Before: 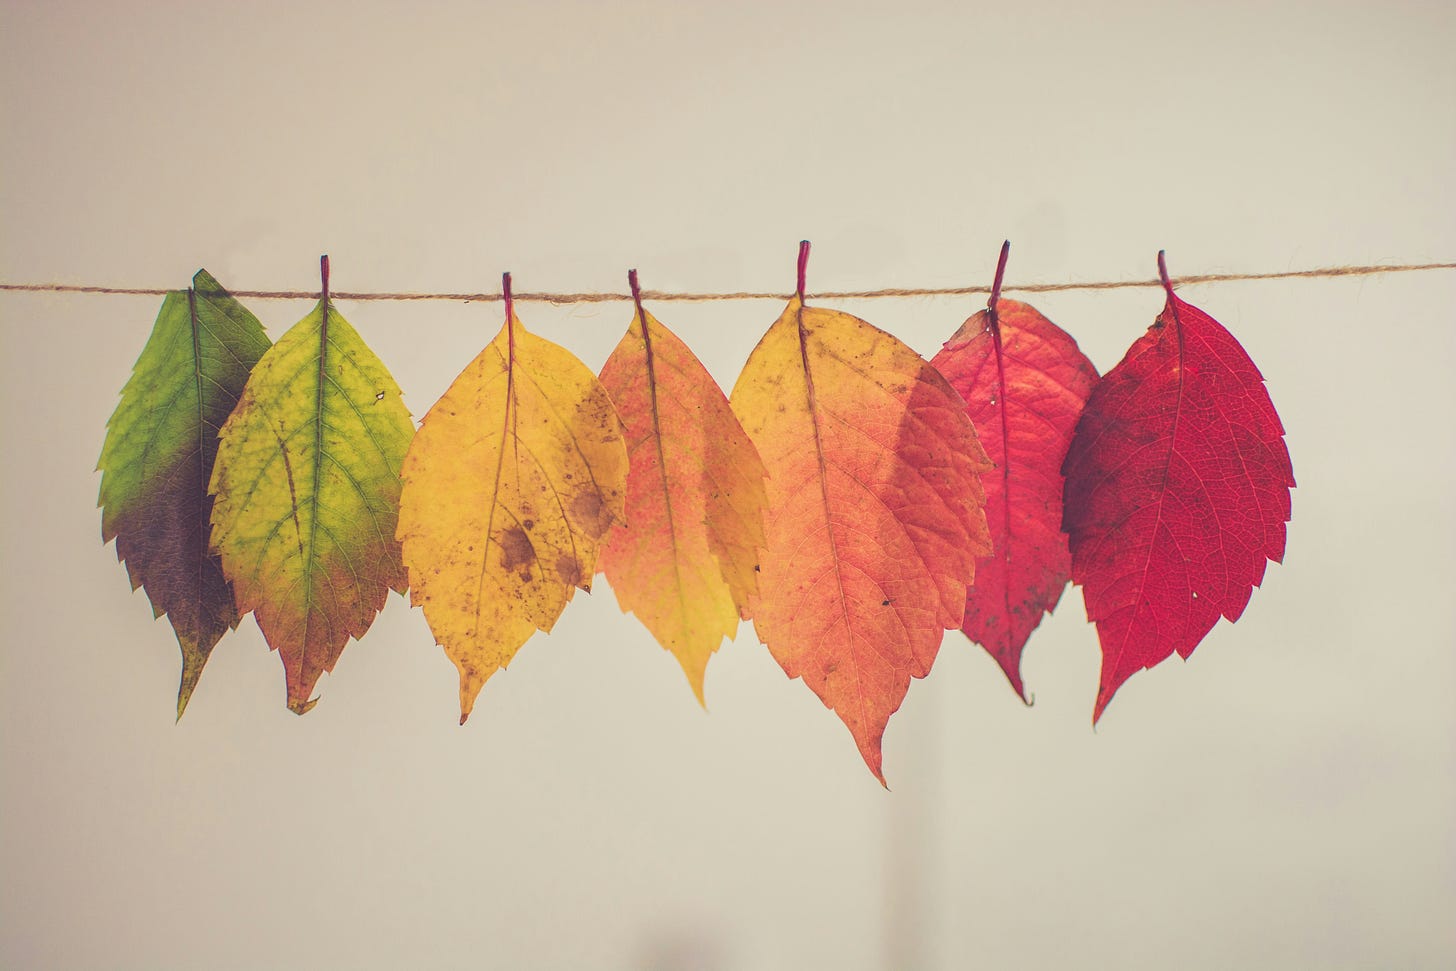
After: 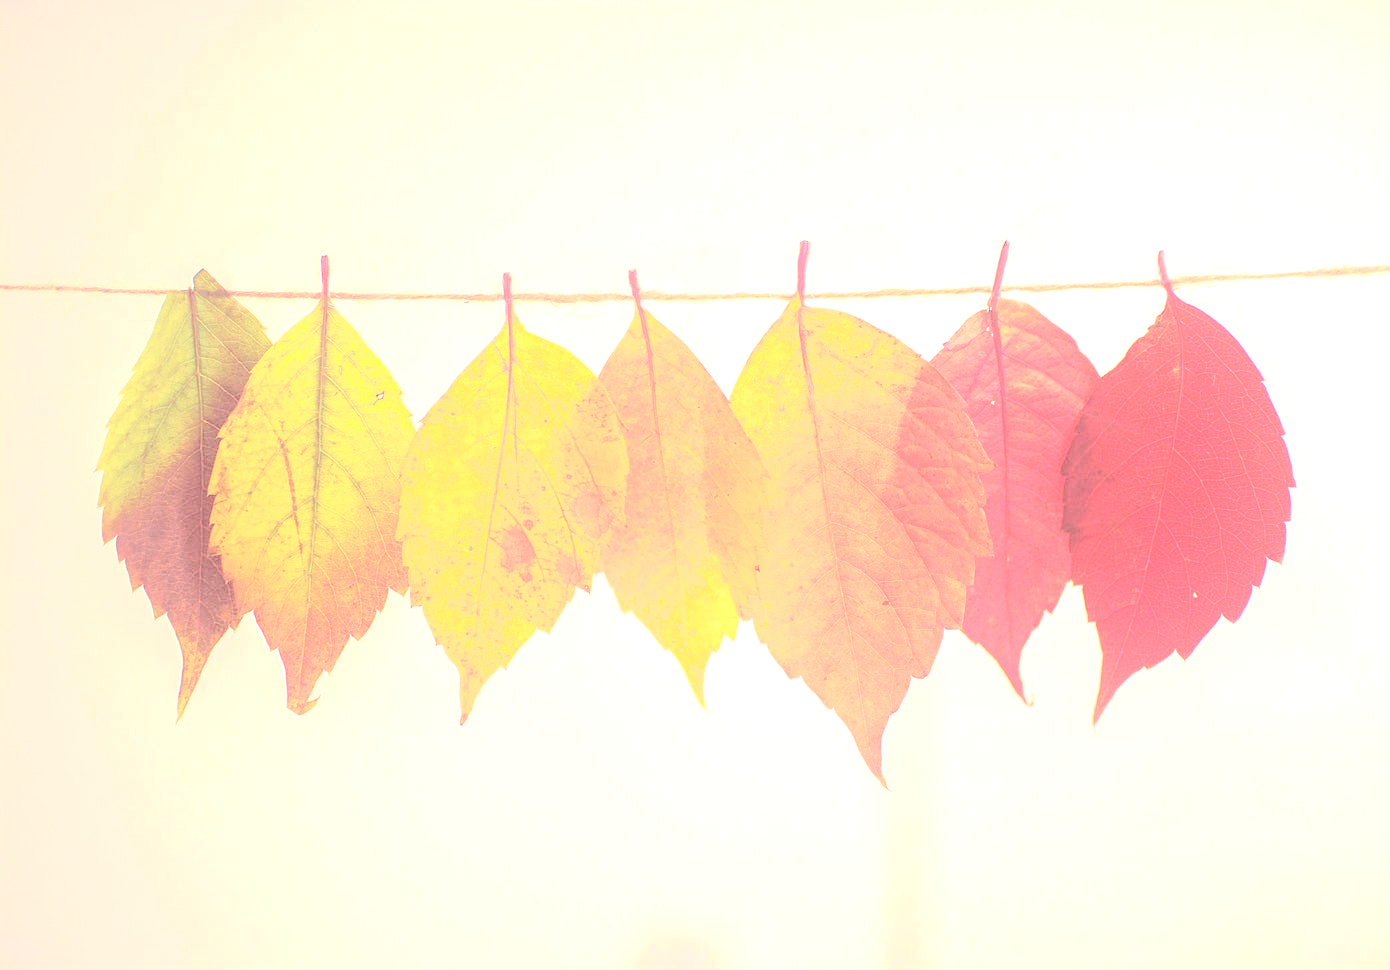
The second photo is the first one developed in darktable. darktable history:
shadows and highlights: shadows -68.53, highlights 36.58, soften with gaussian
color correction: highlights a* 9.41, highlights b* 8.57, shadows a* 39.77, shadows b* 39.54, saturation 0.796
exposure: black level correction 0, exposure 1.096 EV, compensate highlight preservation false
crop: right 4.47%, bottom 0.021%
tone curve: curves: ch0 [(0, 0) (0.003, 0.013) (0.011, 0.017) (0.025, 0.035) (0.044, 0.093) (0.069, 0.146) (0.1, 0.179) (0.136, 0.243) (0.177, 0.294) (0.224, 0.332) (0.277, 0.412) (0.335, 0.454) (0.399, 0.531) (0.468, 0.611) (0.543, 0.669) (0.623, 0.738) (0.709, 0.823) (0.801, 0.881) (0.898, 0.951) (1, 1)], color space Lab, independent channels, preserve colors none
